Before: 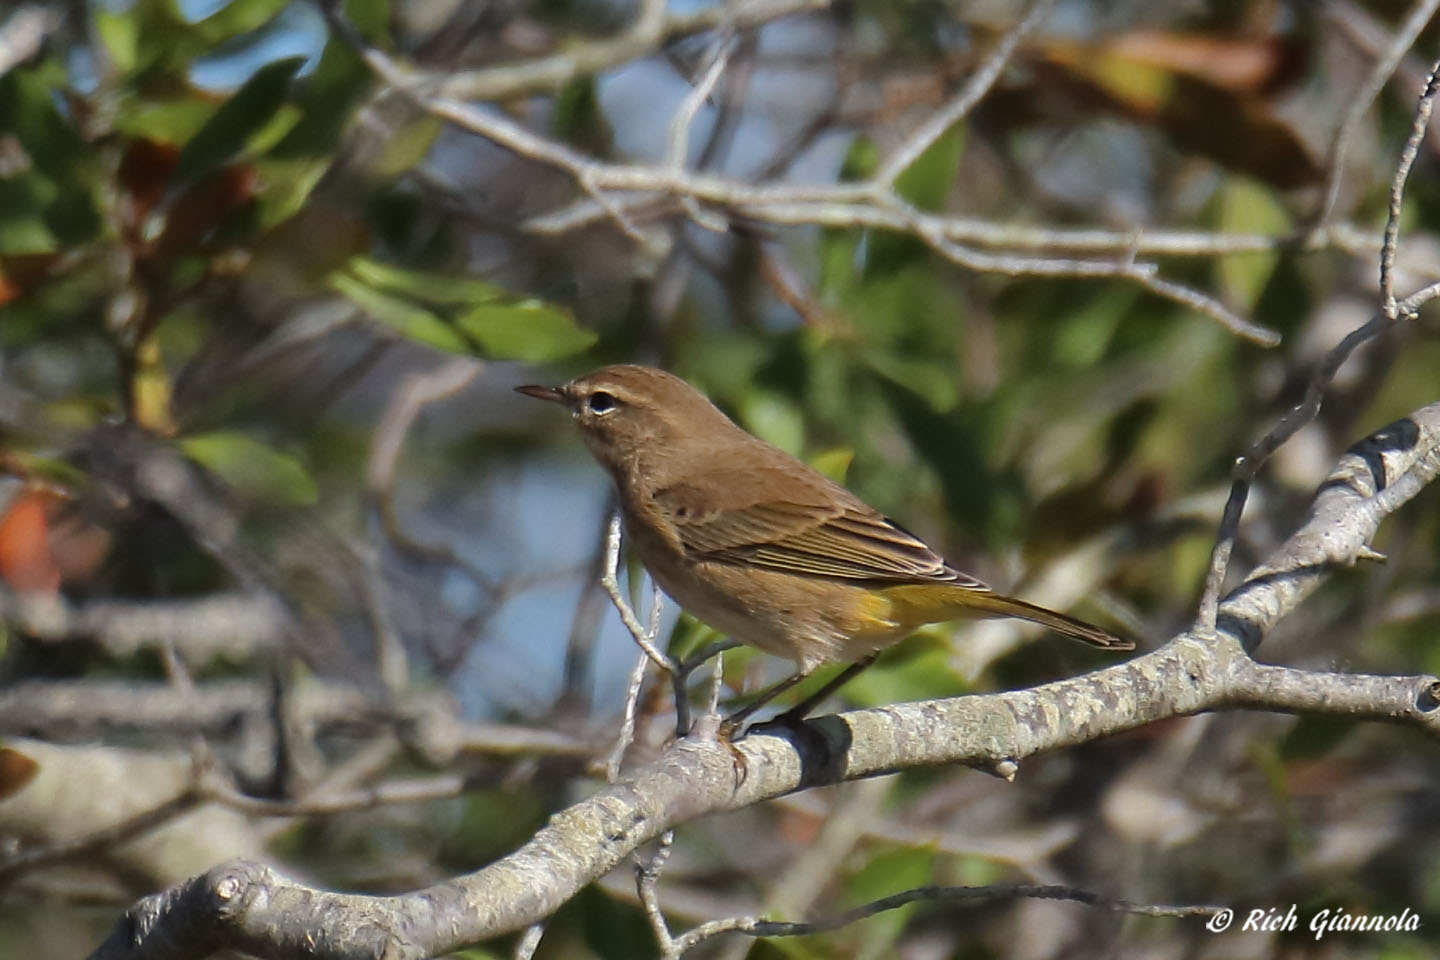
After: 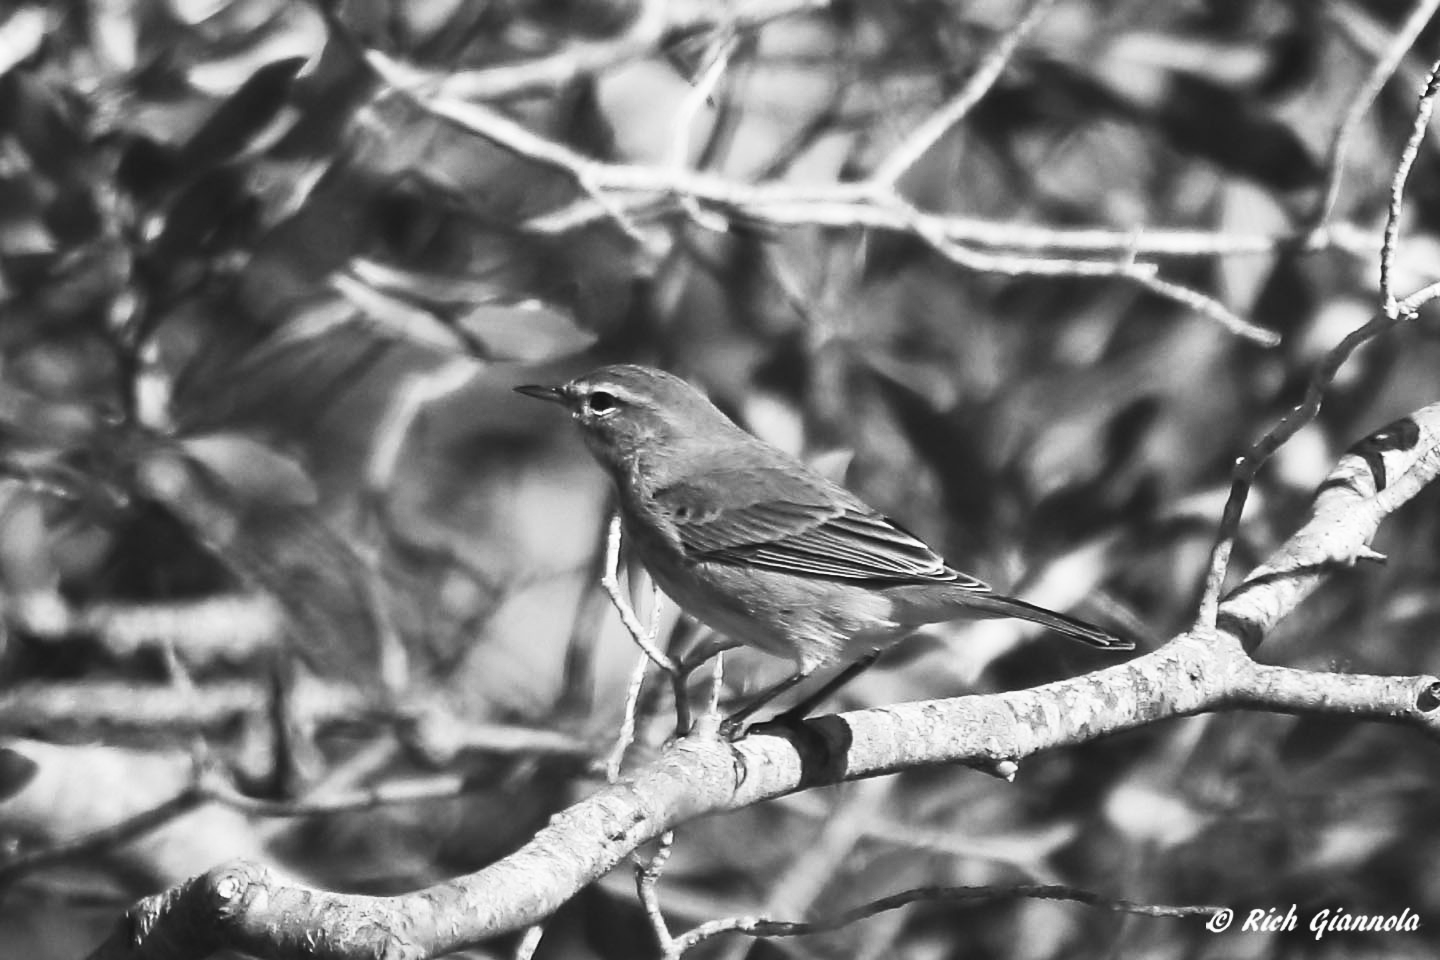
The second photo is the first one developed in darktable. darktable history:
monochrome: on, module defaults
contrast brightness saturation: contrast 0.53, brightness 0.47, saturation -1
graduated density: rotation -180°, offset 27.42
